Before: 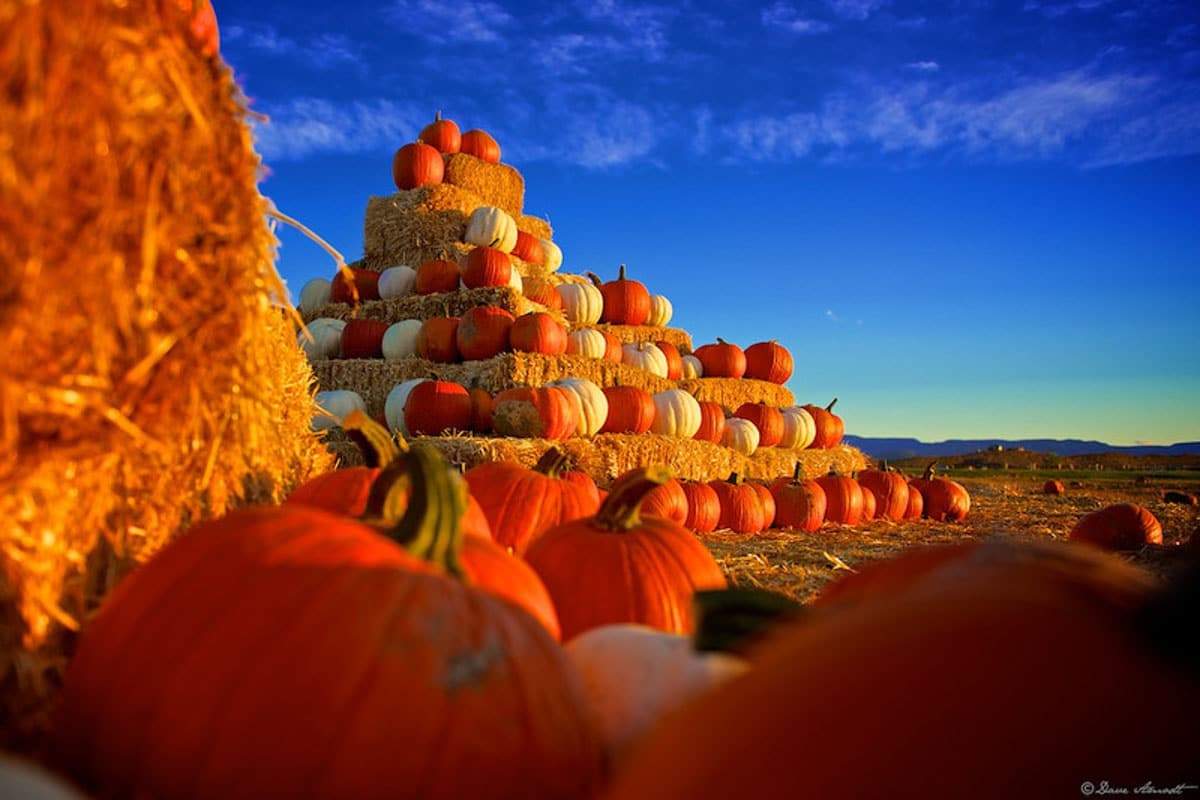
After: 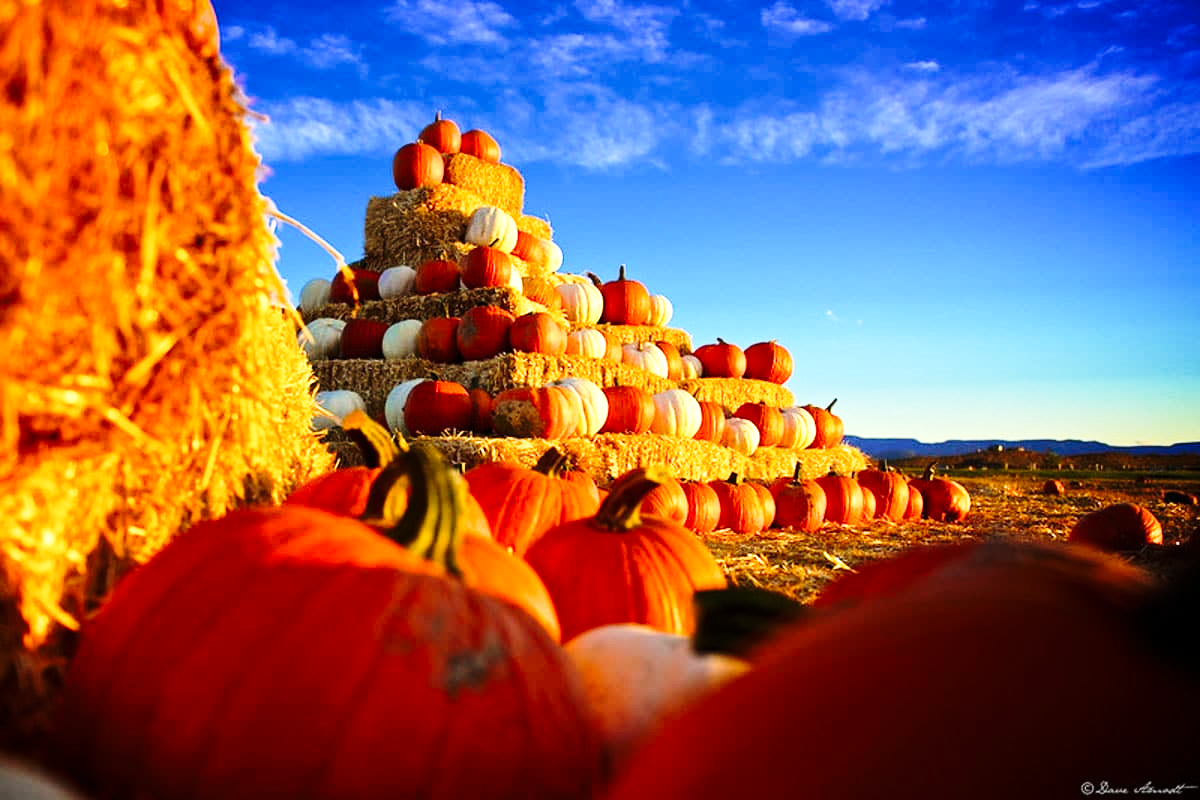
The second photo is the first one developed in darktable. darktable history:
base curve: curves: ch0 [(0, 0) (0.028, 0.03) (0.121, 0.232) (0.46, 0.748) (0.859, 0.968) (1, 1)], exposure shift 0.583, preserve colors none
tone equalizer: -8 EV -0.76 EV, -7 EV -0.688 EV, -6 EV -0.574 EV, -5 EV -0.383 EV, -3 EV 0.373 EV, -2 EV 0.6 EV, -1 EV 0.692 EV, +0 EV 0.74 EV, edges refinement/feathering 500, mask exposure compensation -1.57 EV, preserve details no
color correction: highlights a* -0.125, highlights b* 0.146
